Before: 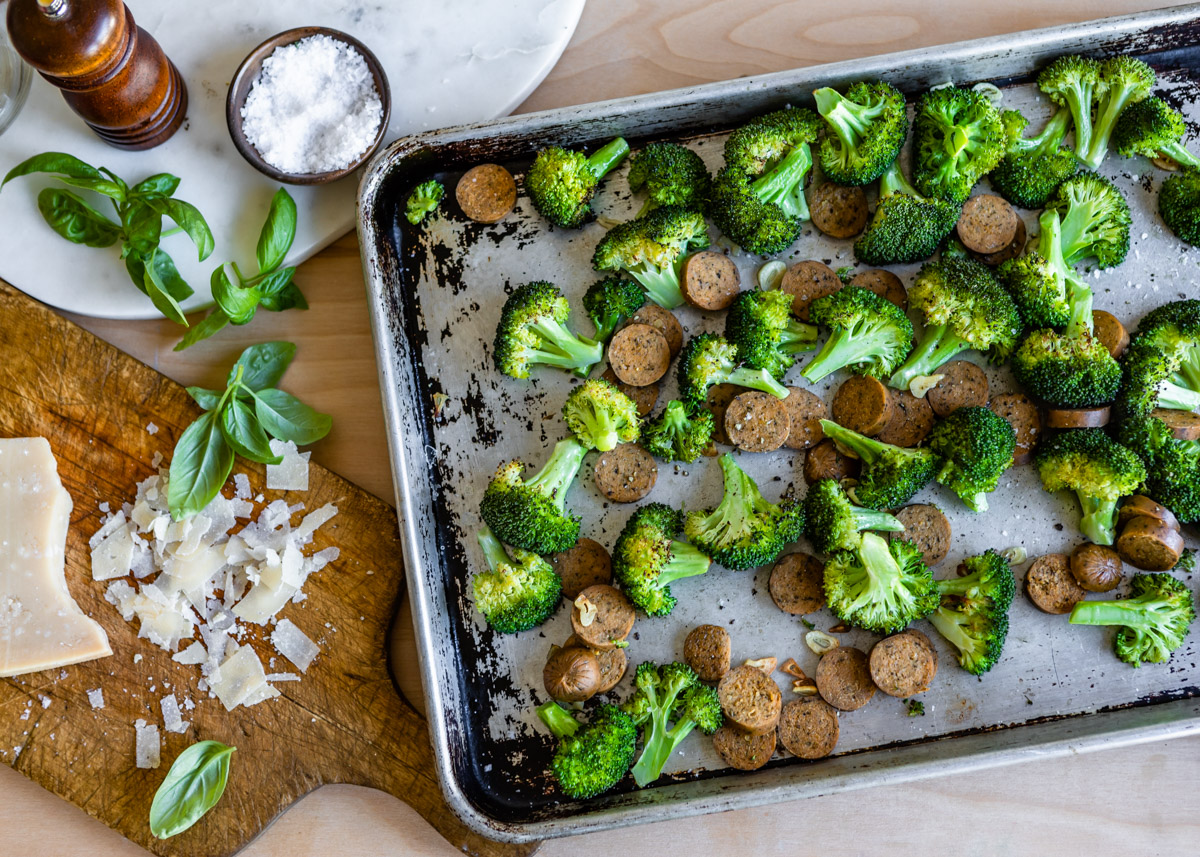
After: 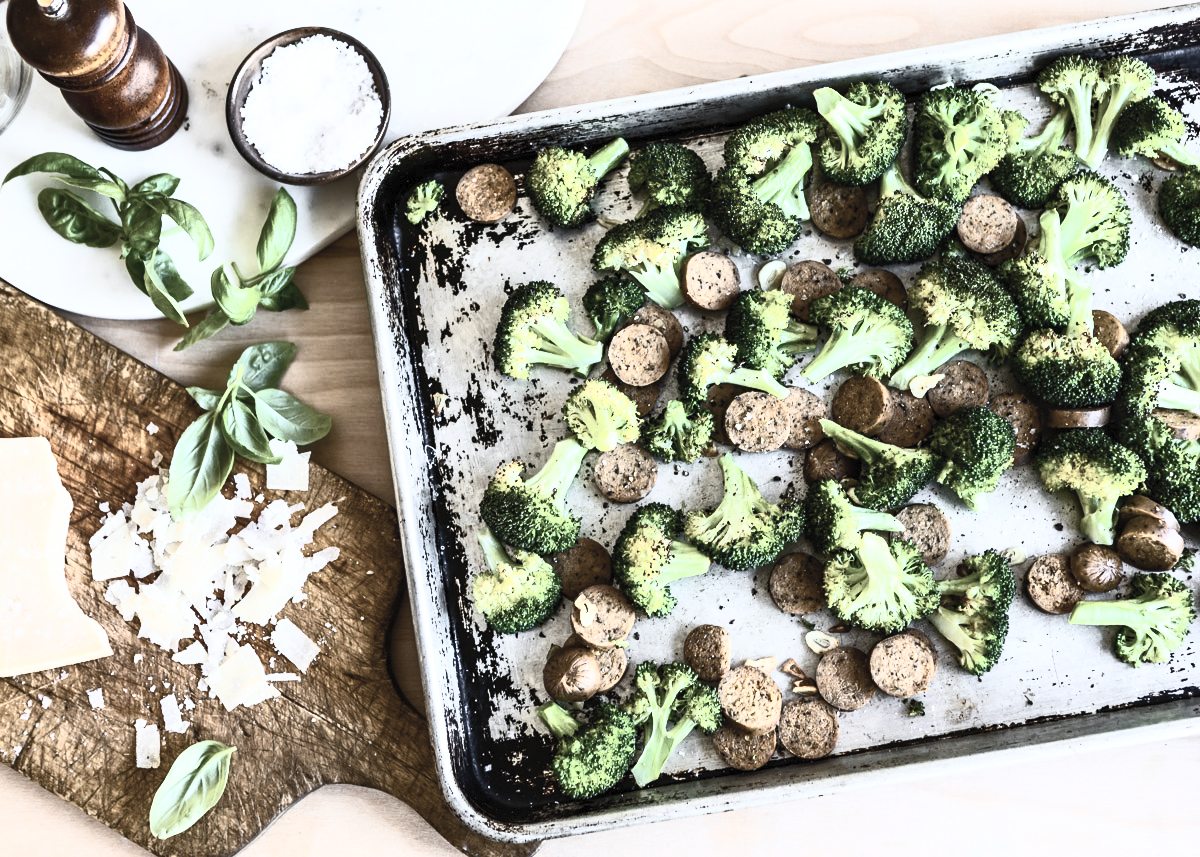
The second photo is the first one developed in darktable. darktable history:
contrast brightness saturation: contrast 0.83, brightness 0.59, saturation 0.59
color zones: curves: ch1 [(0, 0.153) (0.143, 0.15) (0.286, 0.151) (0.429, 0.152) (0.571, 0.152) (0.714, 0.151) (0.857, 0.151) (1, 0.153)]
